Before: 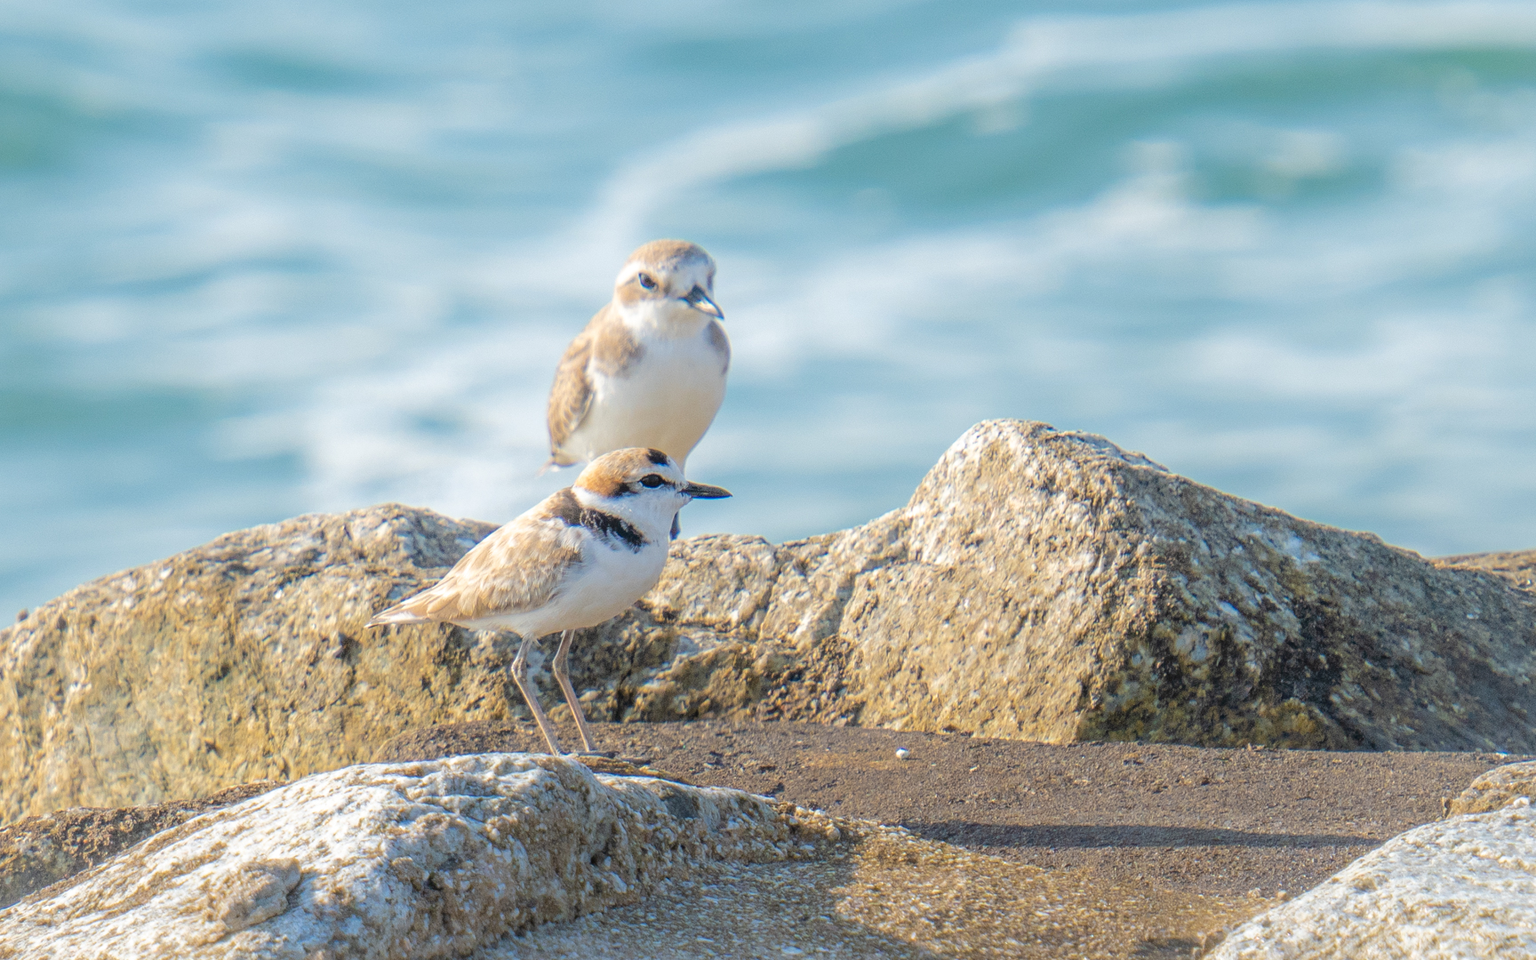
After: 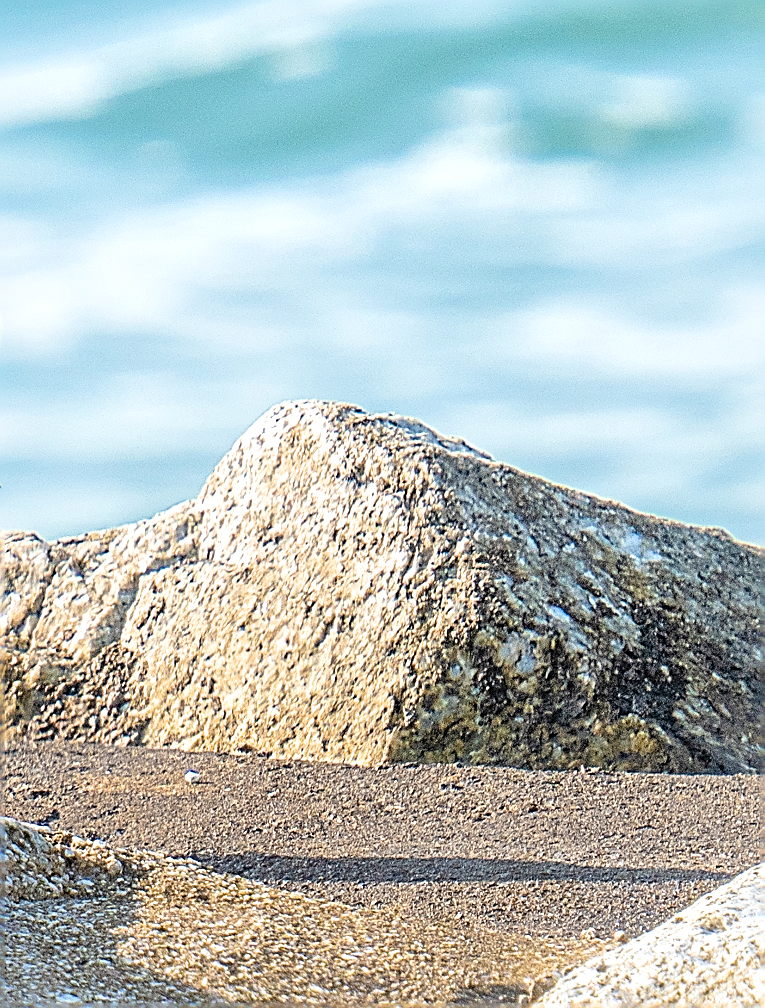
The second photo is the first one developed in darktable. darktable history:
sharpen: amount 2
filmic rgb: black relative exposure -9.5 EV, white relative exposure 3.02 EV, hardness 6.12
crop: left 47.628%, top 6.643%, right 7.874%
local contrast: mode bilateral grid, contrast 20, coarseness 50, detail 140%, midtone range 0.2
exposure: black level correction 0, exposure 0.7 EV, compensate exposure bias true, compensate highlight preservation false
